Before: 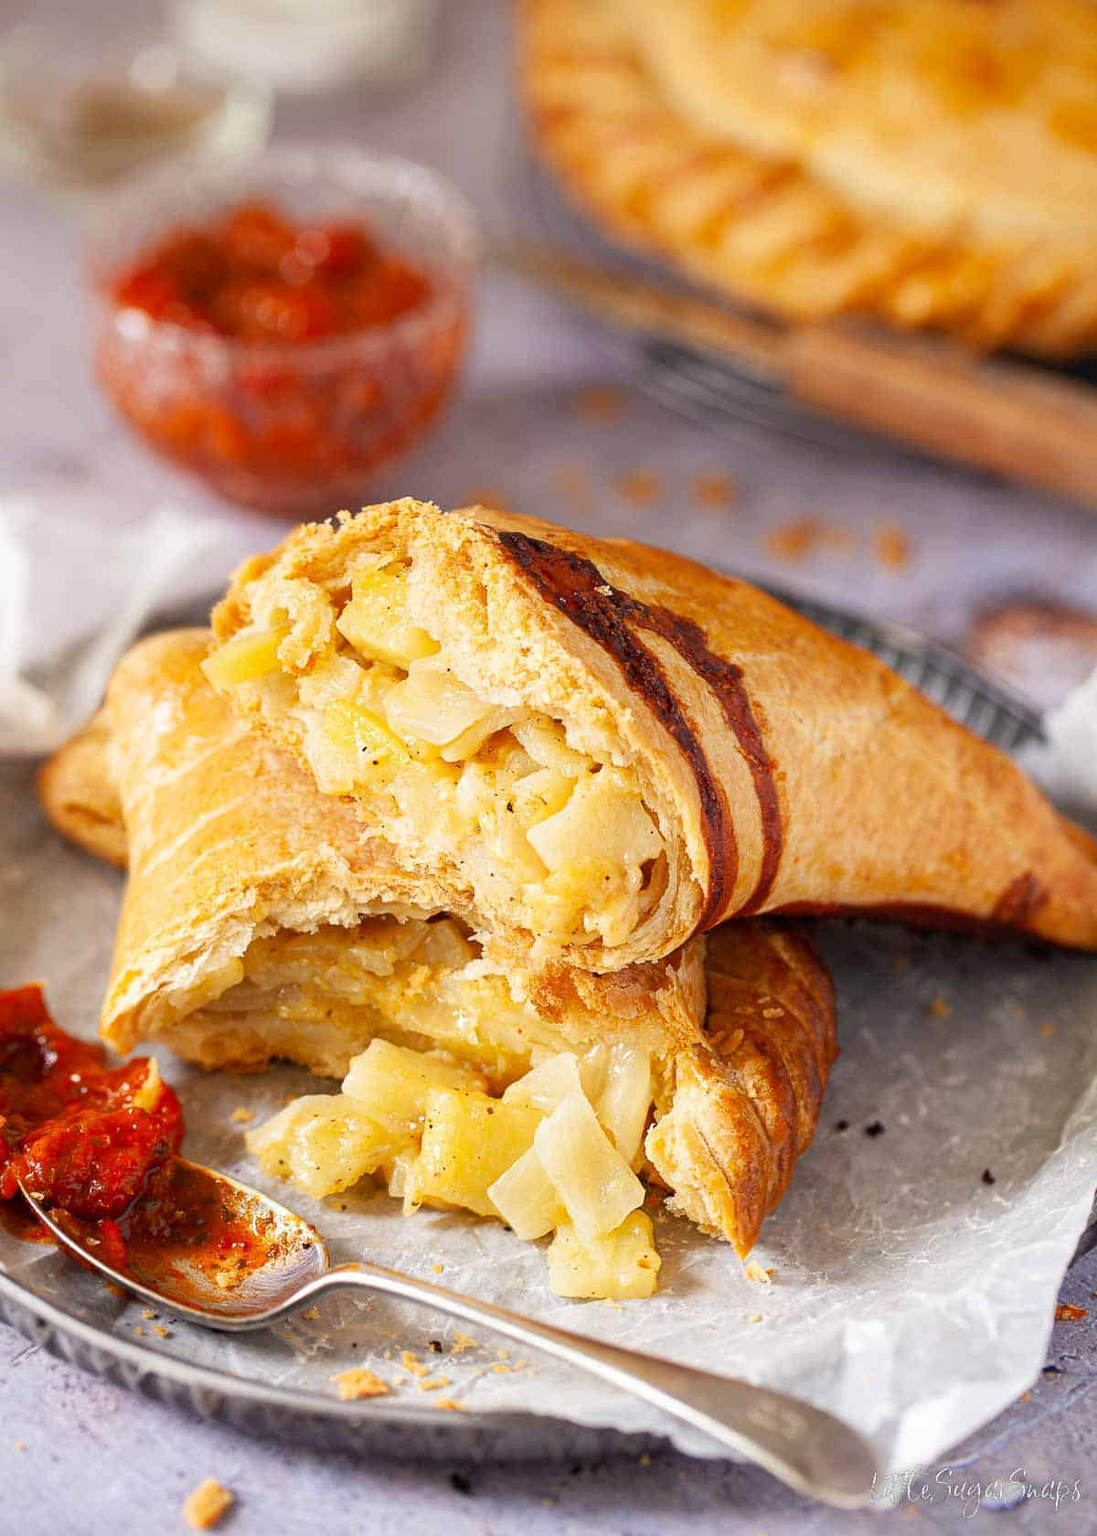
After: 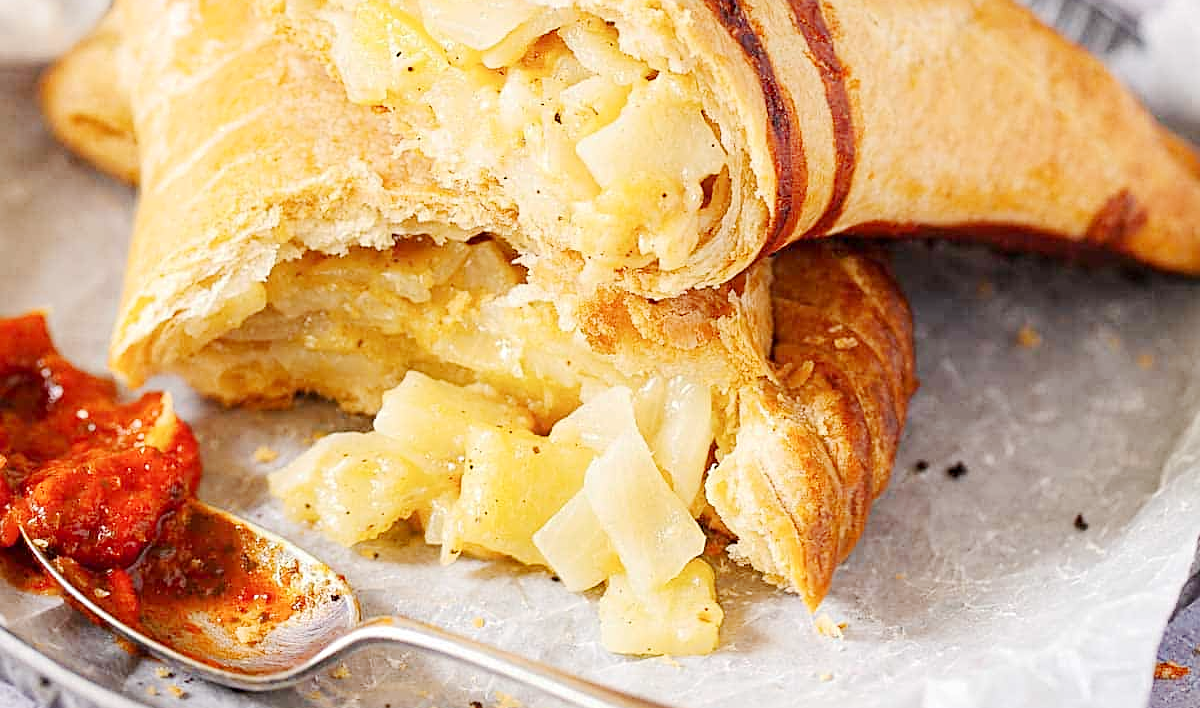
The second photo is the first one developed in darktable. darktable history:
crop: top 45.551%, bottom 12.262%
sharpen: on, module defaults
contrast brightness saturation: contrast 0.1, brightness 0.02, saturation 0.02
base curve: curves: ch0 [(0, 0) (0.158, 0.273) (0.879, 0.895) (1, 1)], preserve colors none
